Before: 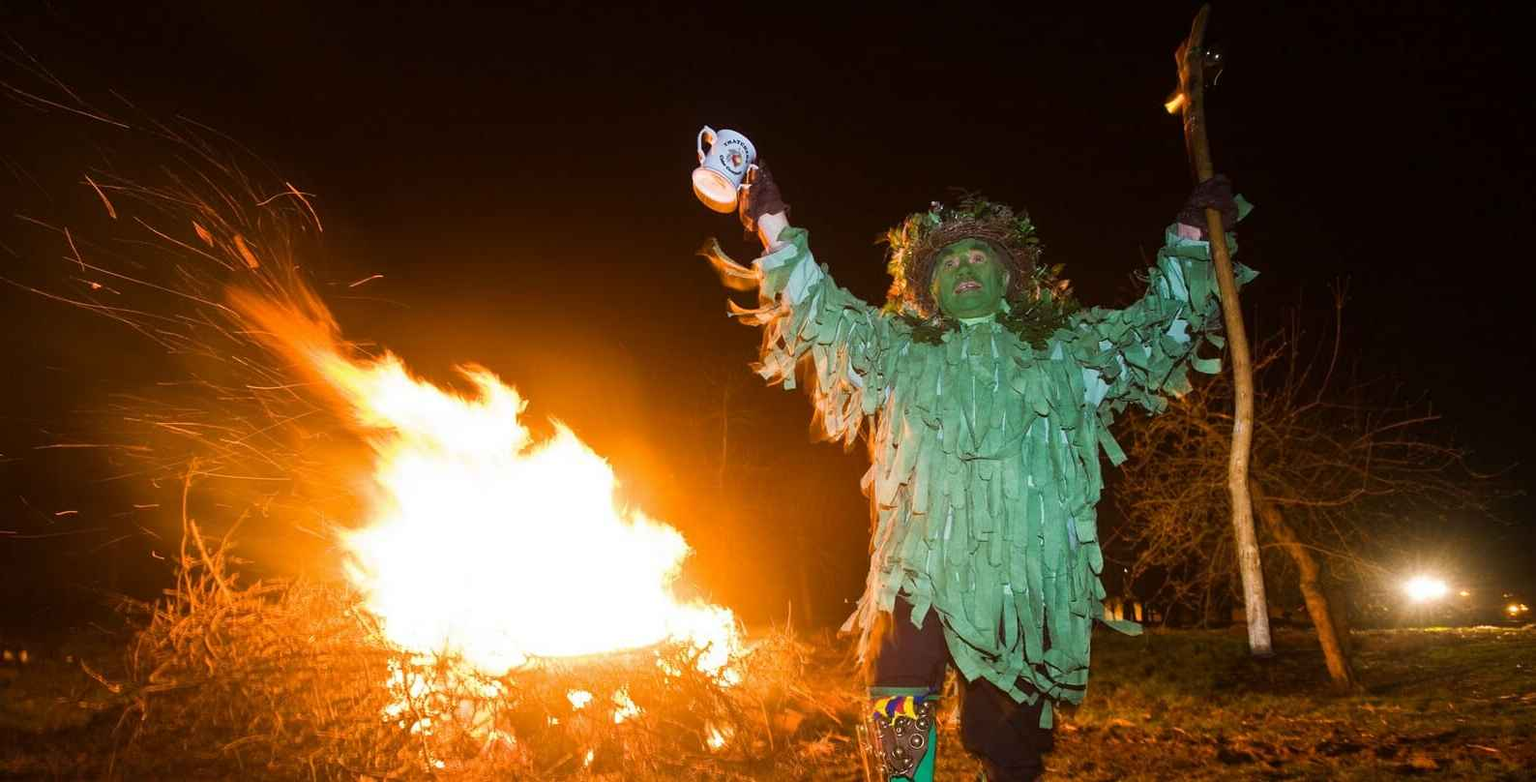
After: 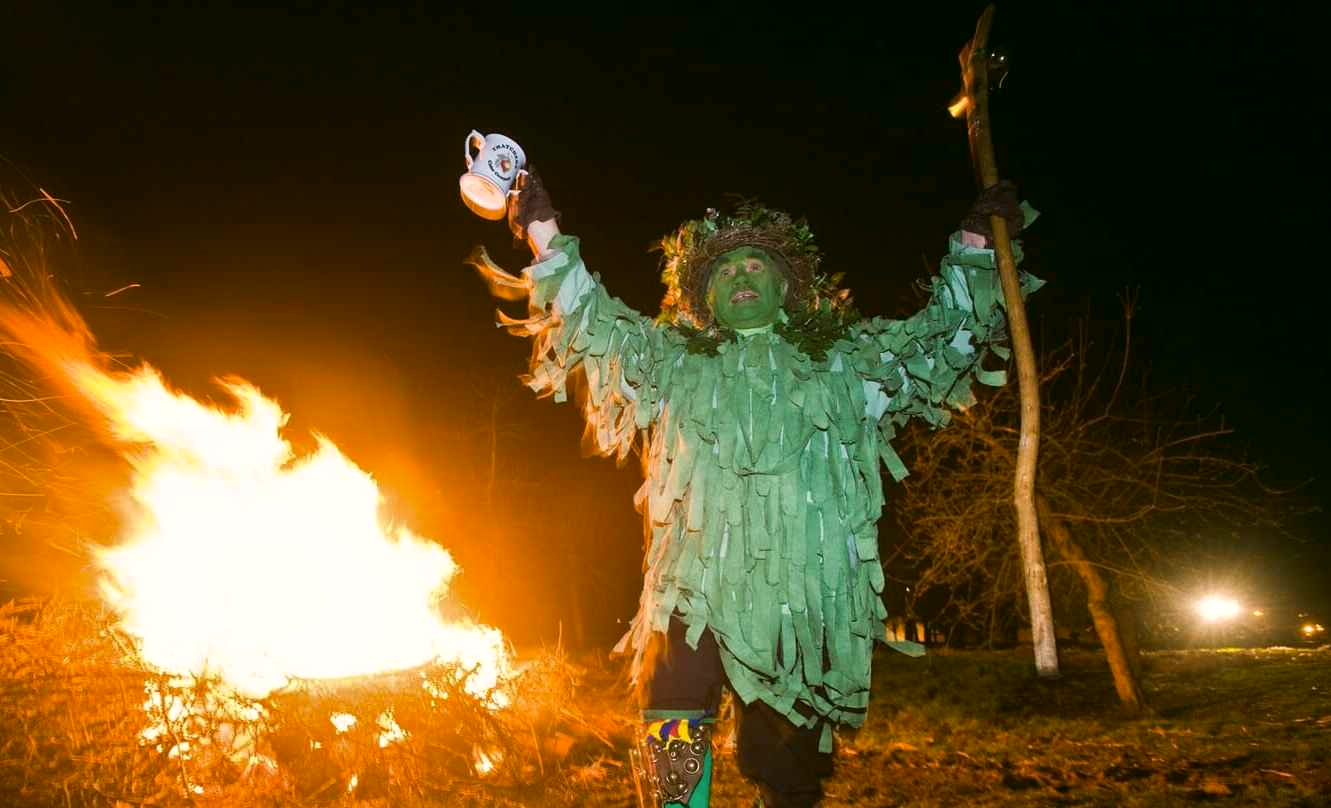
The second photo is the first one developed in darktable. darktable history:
crop: left 16.145%
shadows and highlights: shadows 12, white point adjustment 1.2, soften with gaussian
color correction: highlights a* 4.02, highlights b* 4.98, shadows a* -7.55, shadows b* 4.98
